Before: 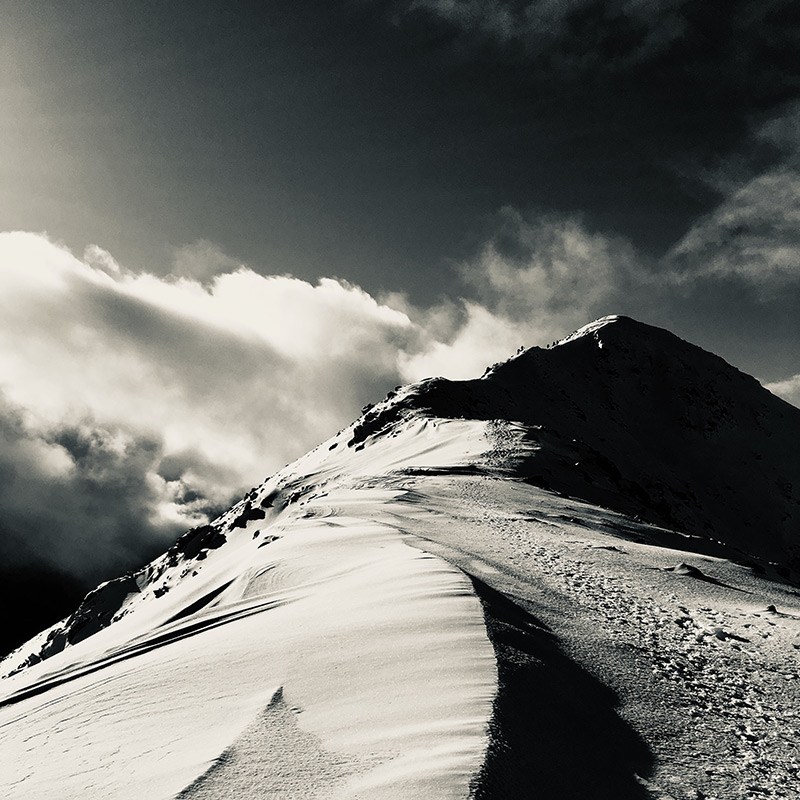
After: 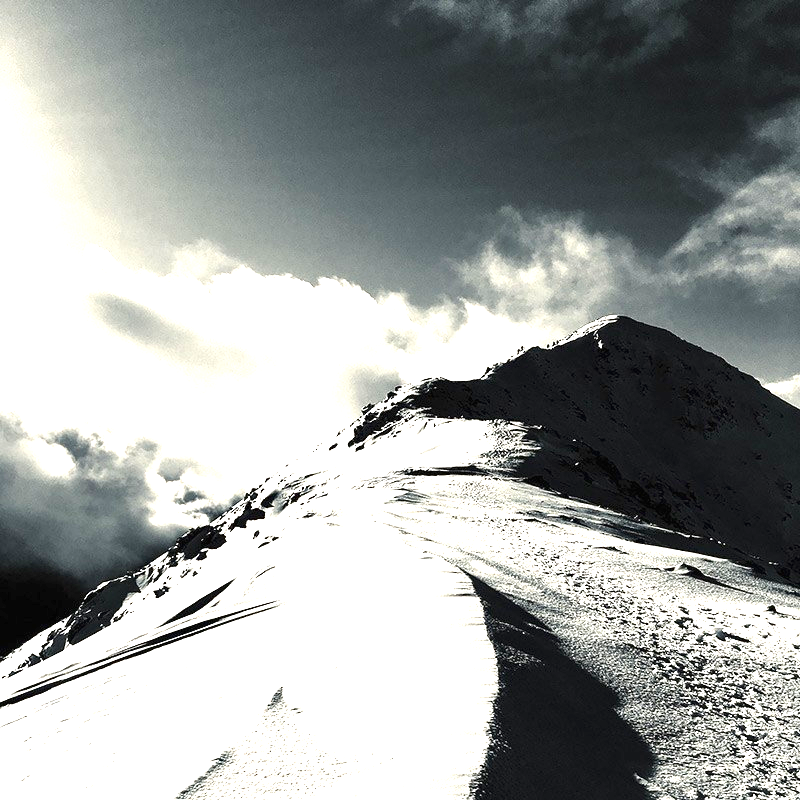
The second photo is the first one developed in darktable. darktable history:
exposure: black level correction 0, exposure 1.699 EV, compensate exposure bias true, compensate highlight preservation false
